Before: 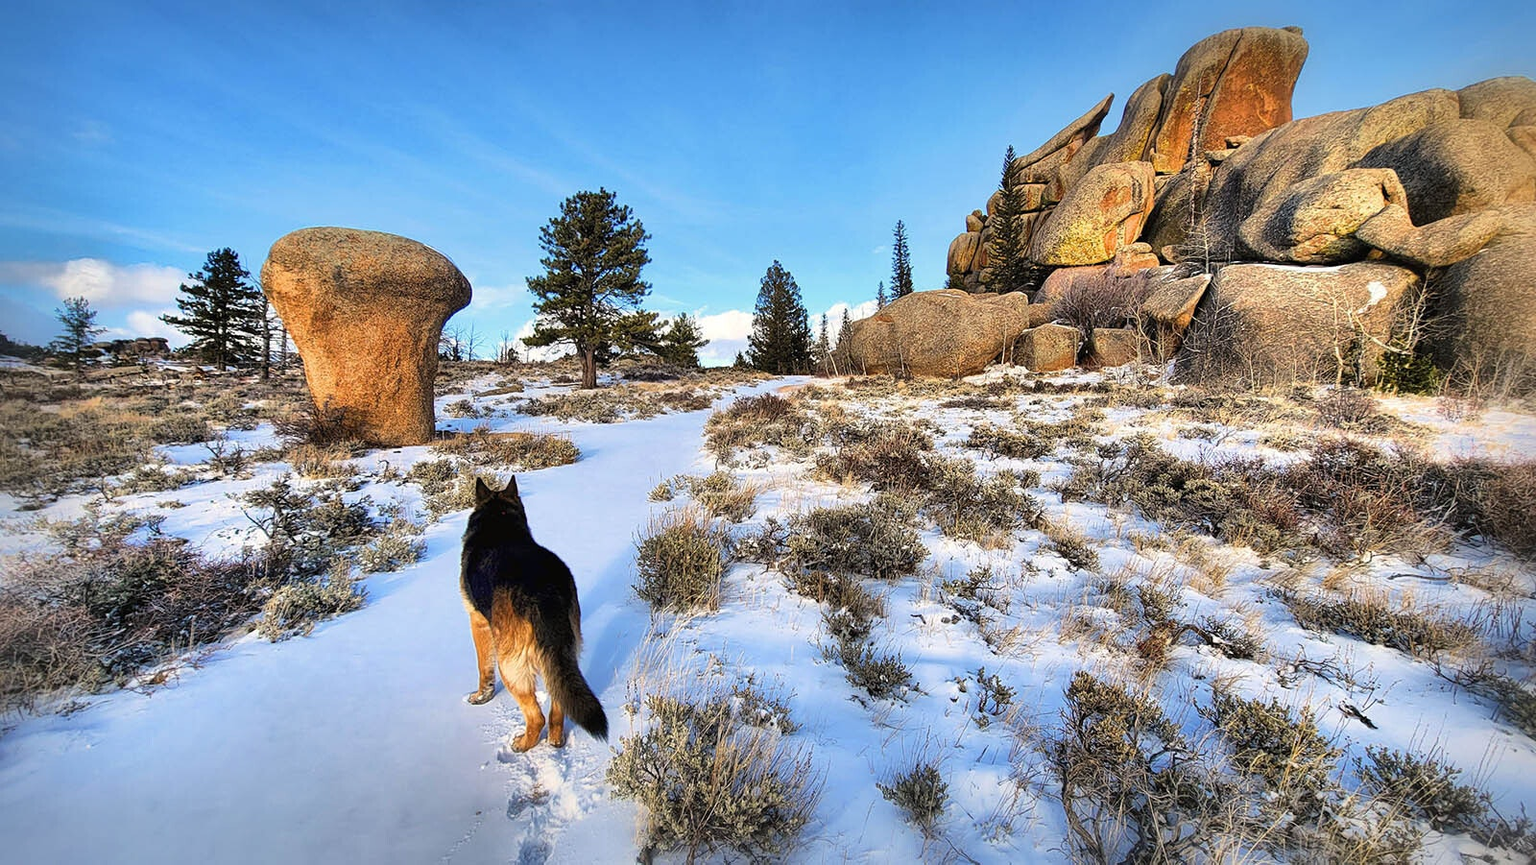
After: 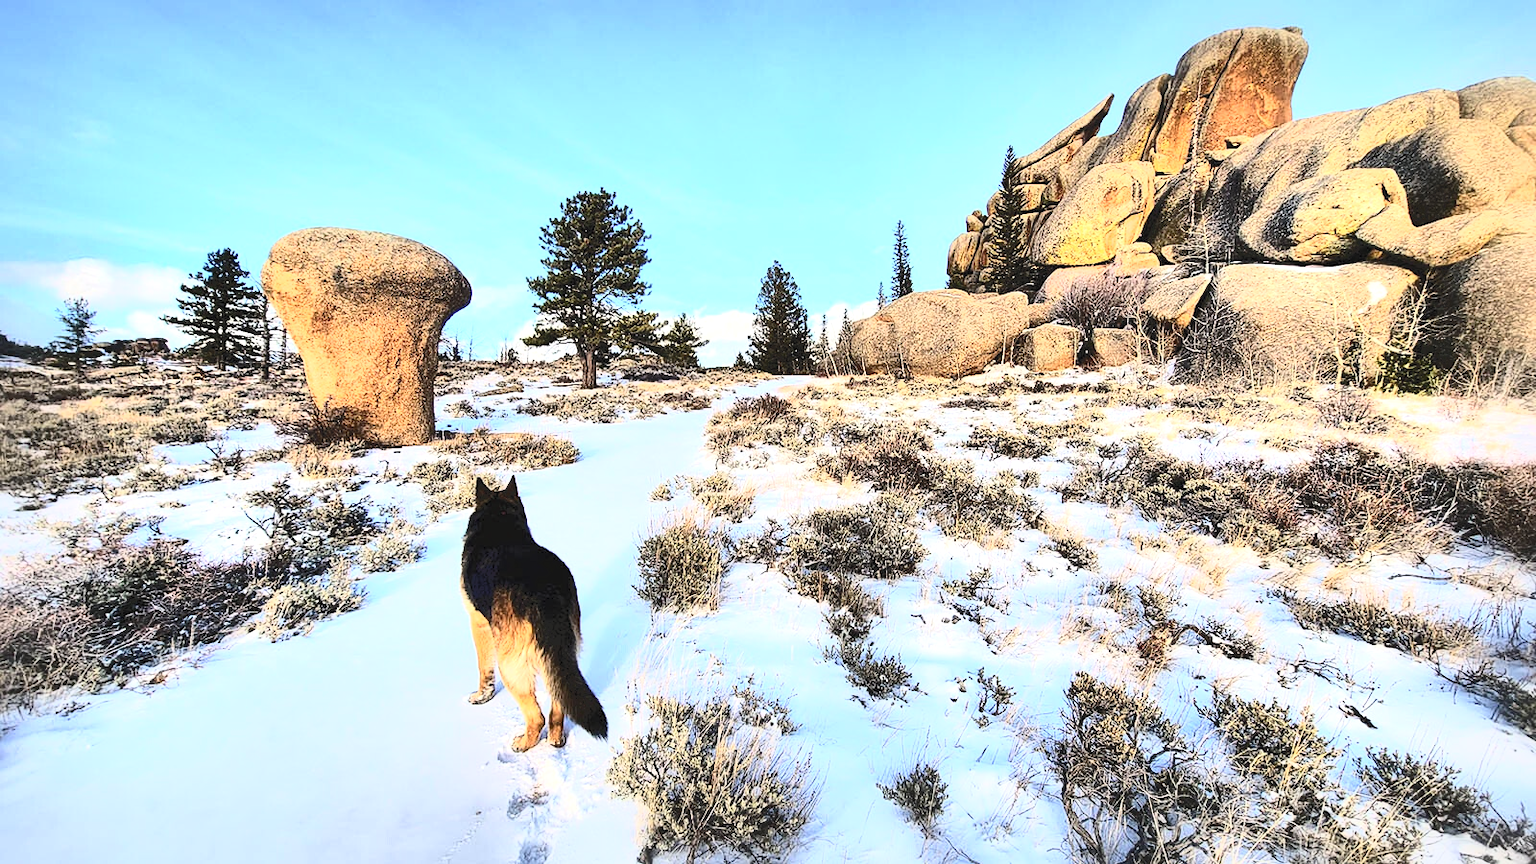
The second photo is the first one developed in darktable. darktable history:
tone equalizer: -8 EV -0.446 EV, -7 EV -0.365 EV, -6 EV -0.298 EV, -5 EV -0.21 EV, -3 EV 0.255 EV, -2 EV 0.312 EV, -1 EV 0.384 EV, +0 EV 0.397 EV, edges refinement/feathering 500, mask exposure compensation -1.57 EV, preserve details no
tone curve: curves: ch0 [(0, 0) (0.003, 0.037) (0.011, 0.061) (0.025, 0.104) (0.044, 0.145) (0.069, 0.145) (0.1, 0.127) (0.136, 0.175) (0.177, 0.207) (0.224, 0.252) (0.277, 0.341) (0.335, 0.446) (0.399, 0.554) (0.468, 0.658) (0.543, 0.757) (0.623, 0.843) (0.709, 0.919) (0.801, 0.958) (0.898, 0.975) (1, 1)], color space Lab, independent channels, preserve colors none
